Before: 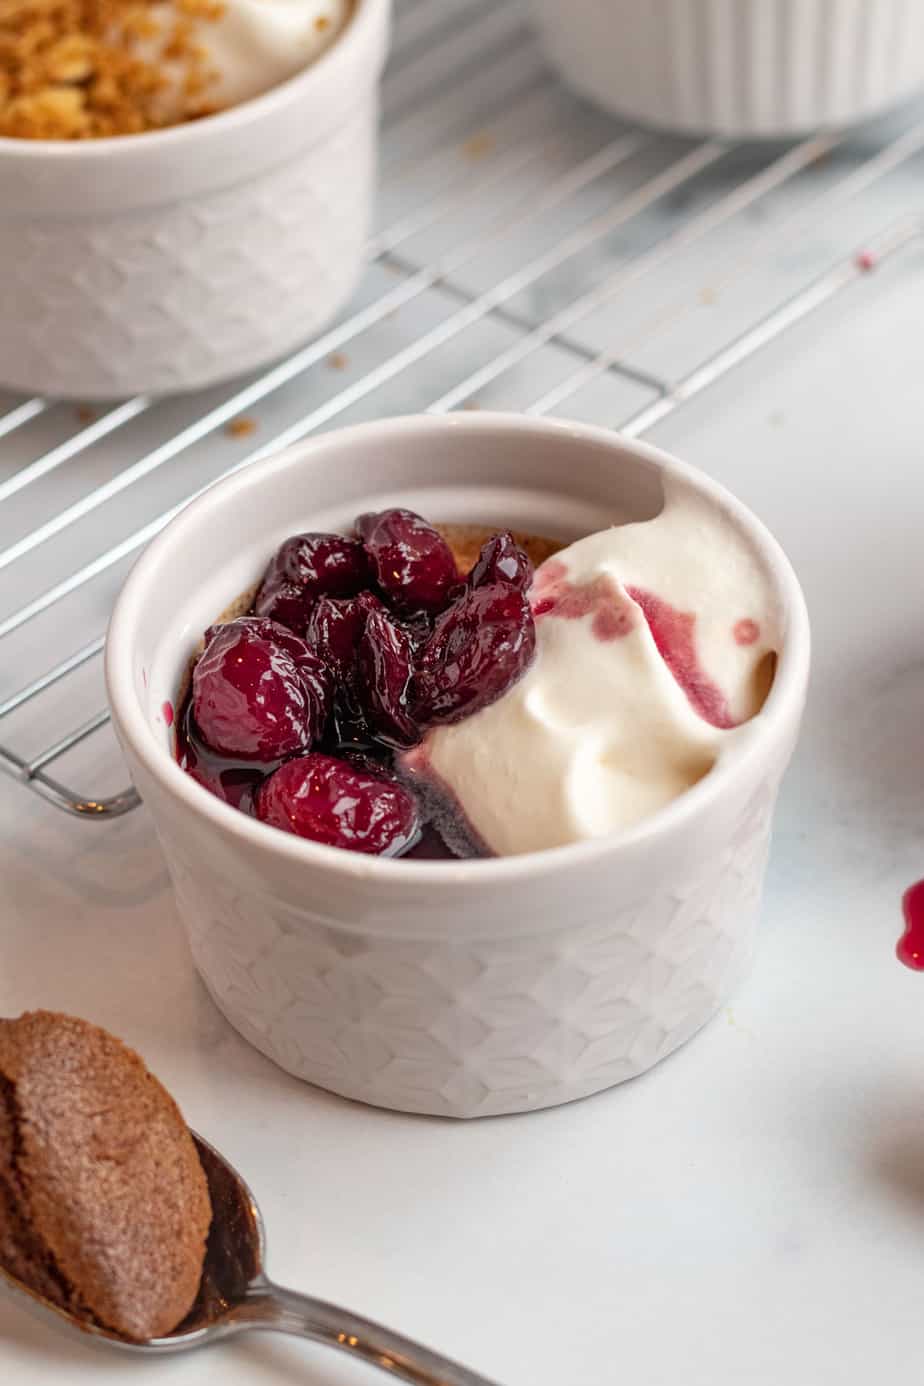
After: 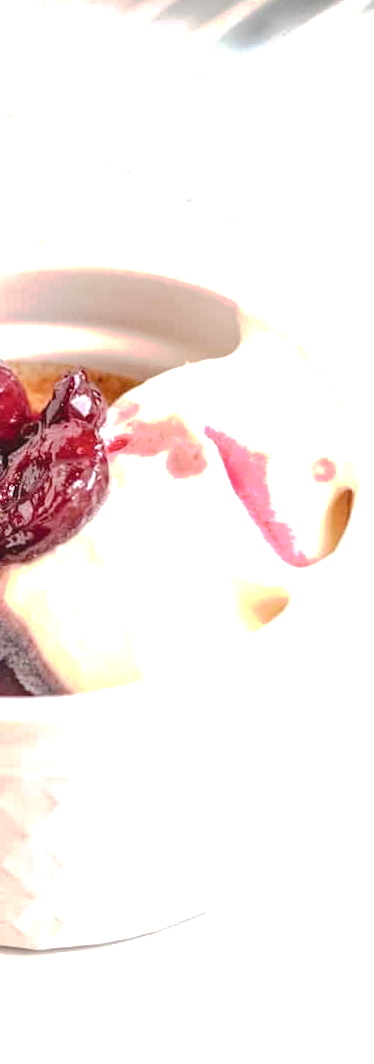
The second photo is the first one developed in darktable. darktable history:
tone curve: curves: ch0 [(0, 0) (0.003, 0.048) (0.011, 0.055) (0.025, 0.065) (0.044, 0.089) (0.069, 0.111) (0.1, 0.132) (0.136, 0.163) (0.177, 0.21) (0.224, 0.259) (0.277, 0.323) (0.335, 0.385) (0.399, 0.442) (0.468, 0.508) (0.543, 0.578) (0.623, 0.648) (0.709, 0.716) (0.801, 0.781) (0.898, 0.845) (1, 1)], preserve colors none
crop: left 45.721%, top 13.393%, right 14.118%, bottom 10.01%
rotate and perspective: lens shift (vertical) 0.048, lens shift (horizontal) -0.024, automatic cropping off
exposure: black level correction 0, exposure 1.675 EV, compensate exposure bias true, compensate highlight preservation false
